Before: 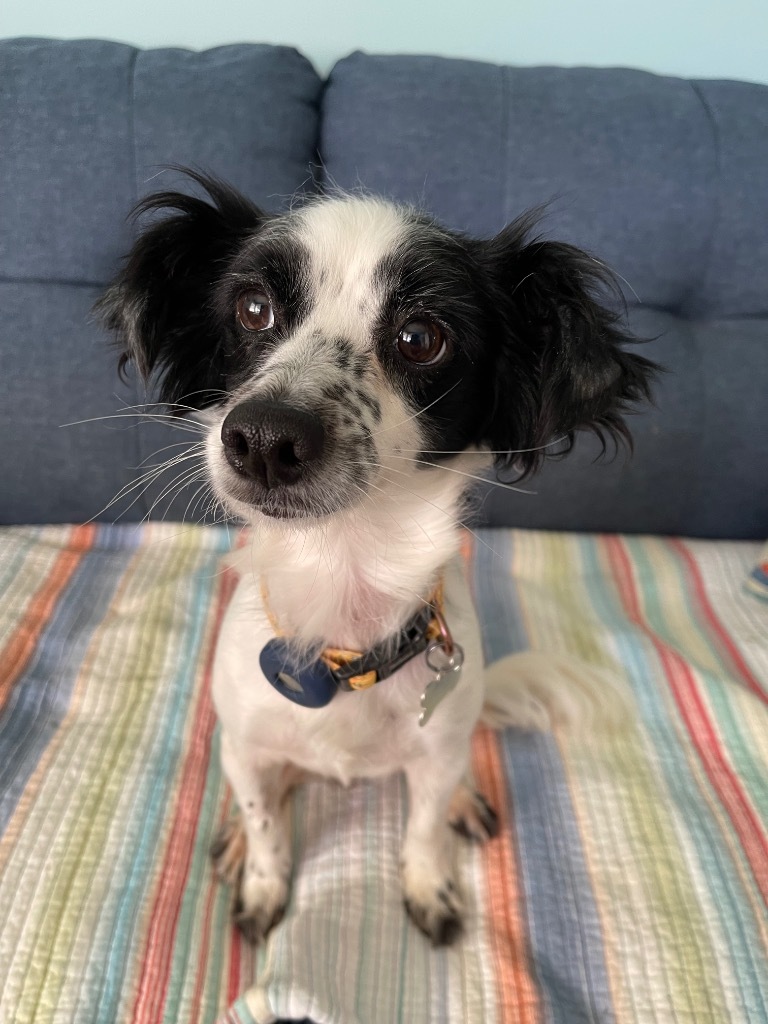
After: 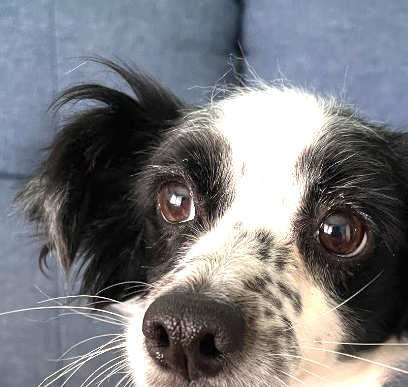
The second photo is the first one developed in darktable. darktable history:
crop: left 10.366%, top 10.624%, right 36.483%, bottom 51.556%
exposure: black level correction 0, exposure 1.408 EV, compensate highlight preservation false
tone equalizer: on, module defaults
